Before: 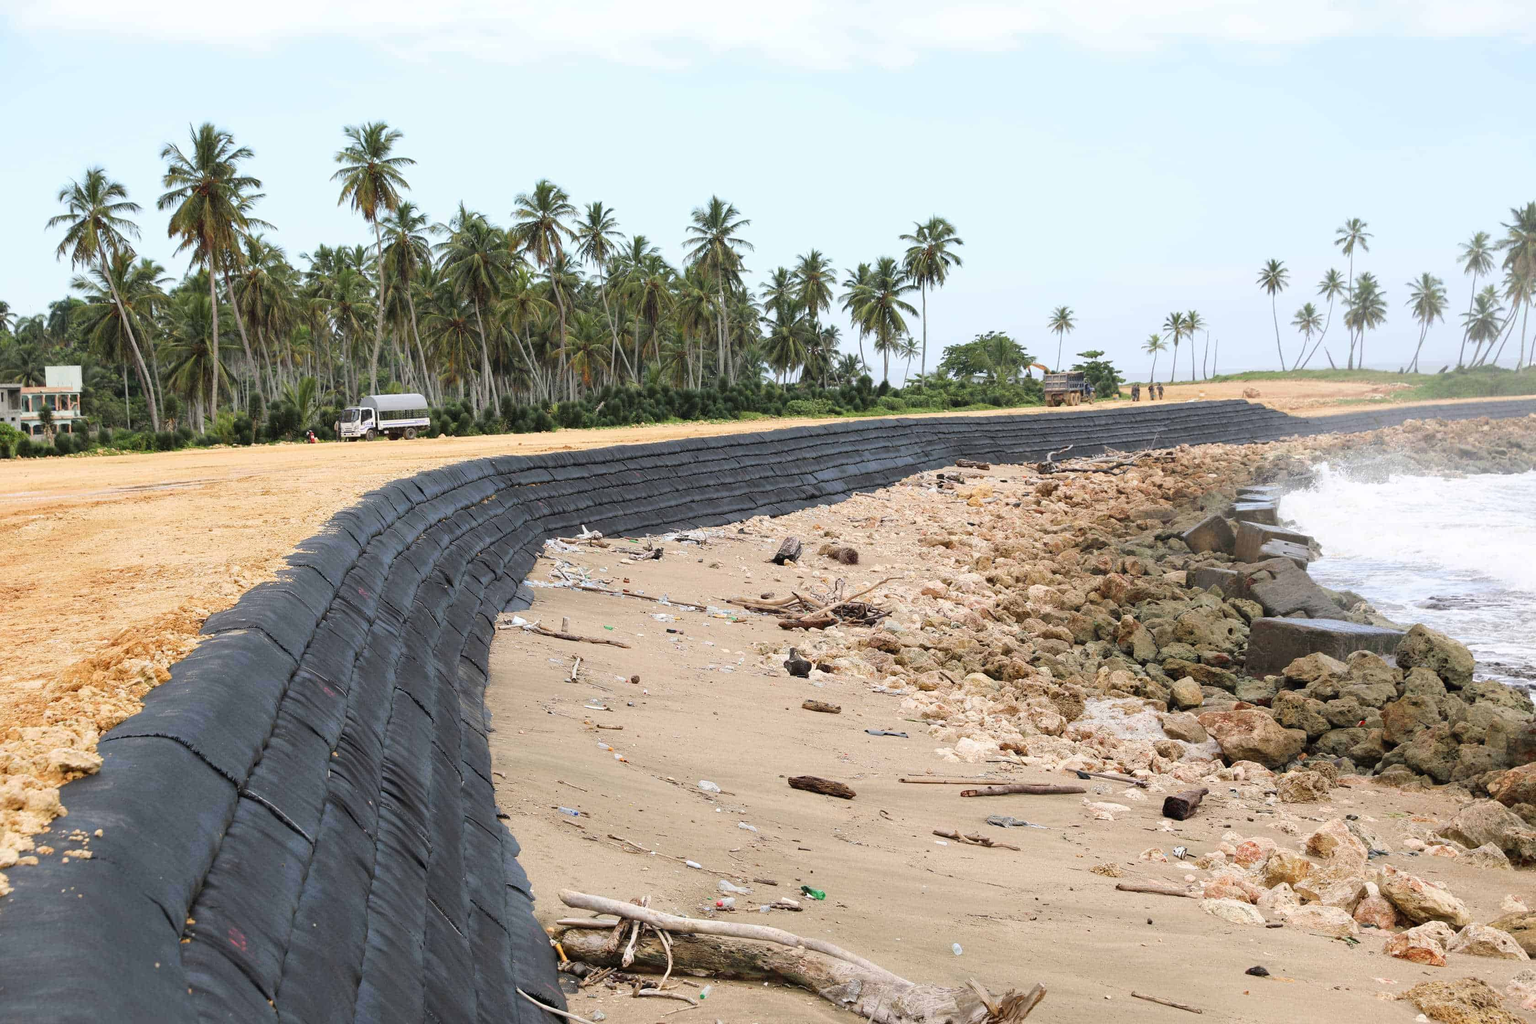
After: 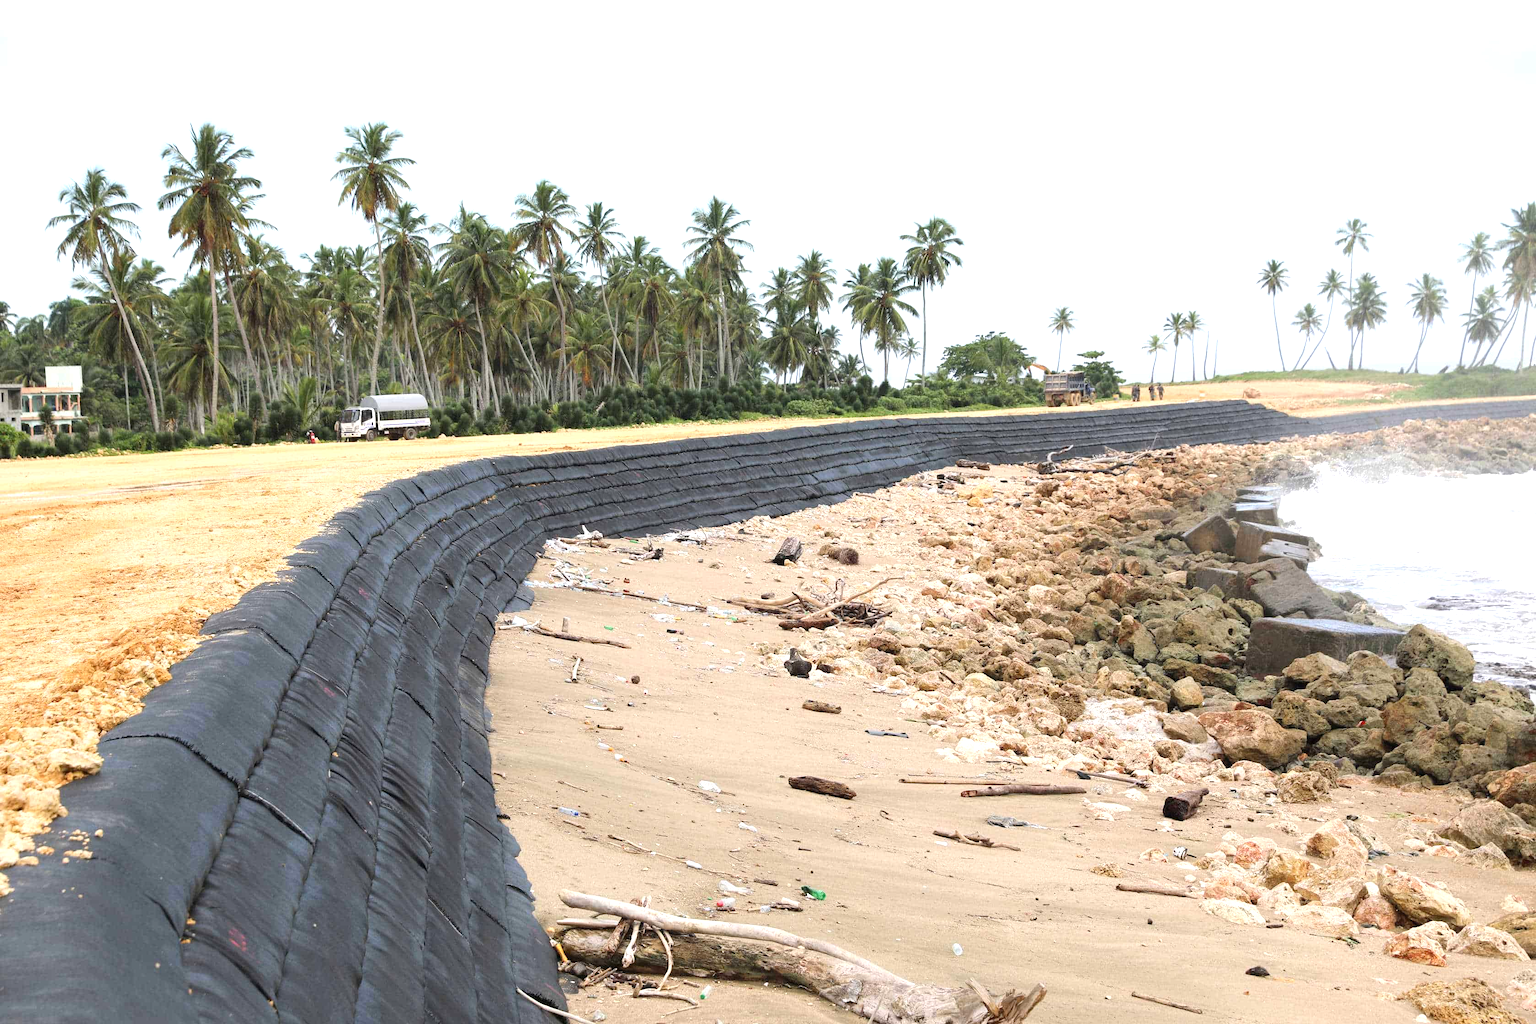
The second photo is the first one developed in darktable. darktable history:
exposure: exposure 0.514 EV, compensate exposure bias true, compensate highlight preservation false
